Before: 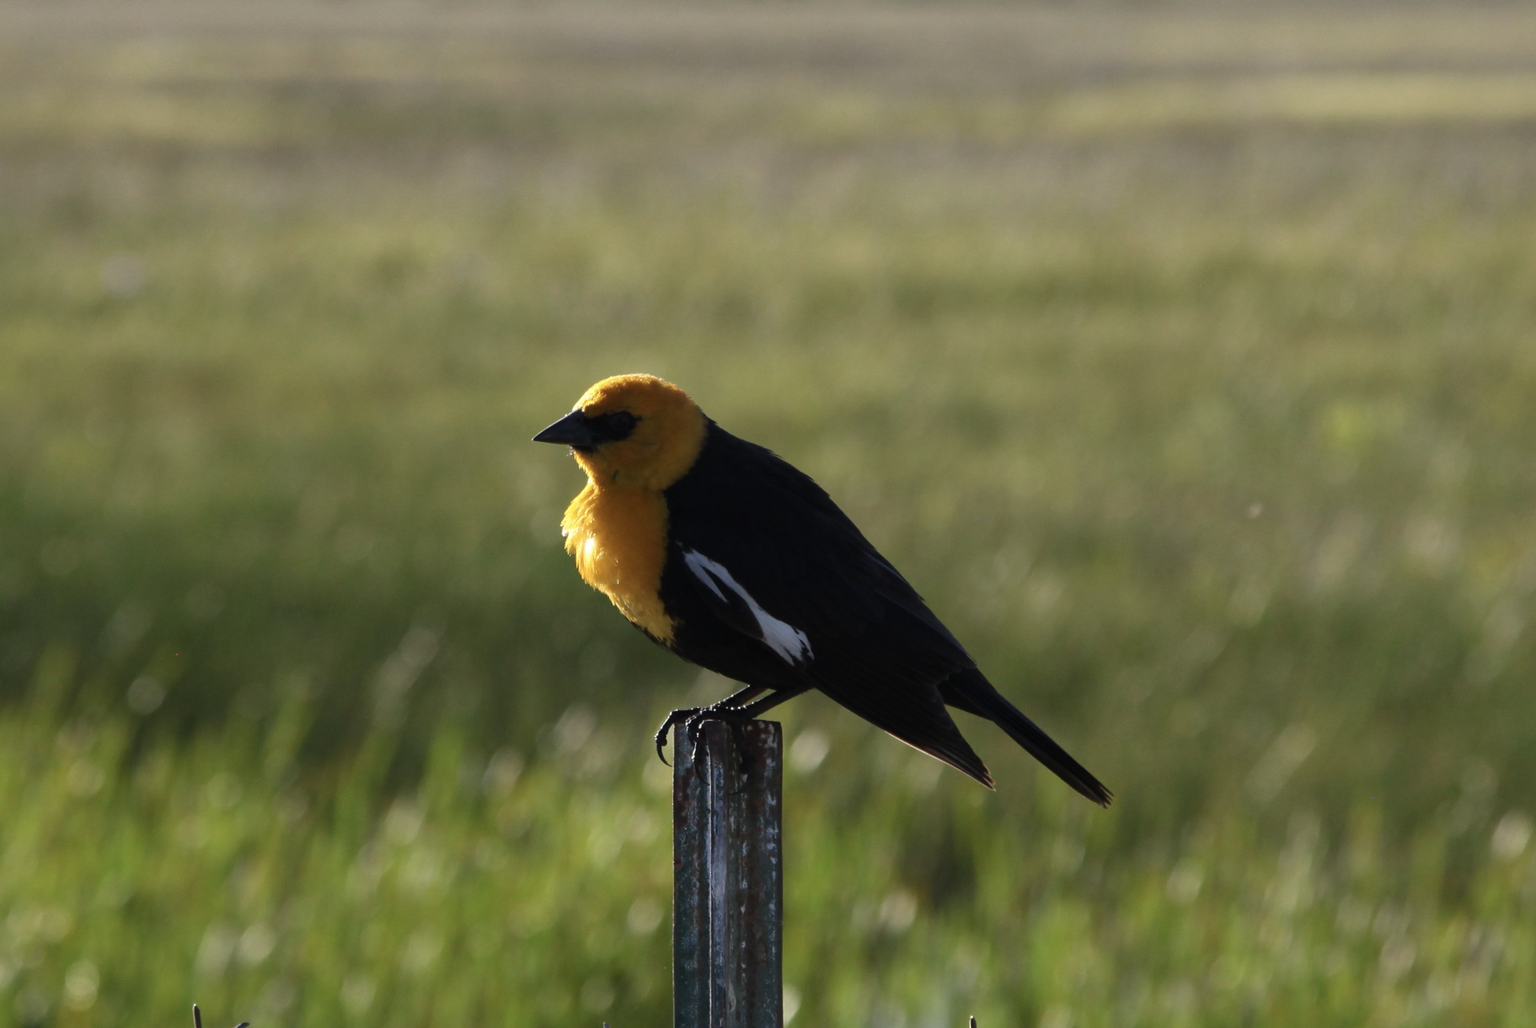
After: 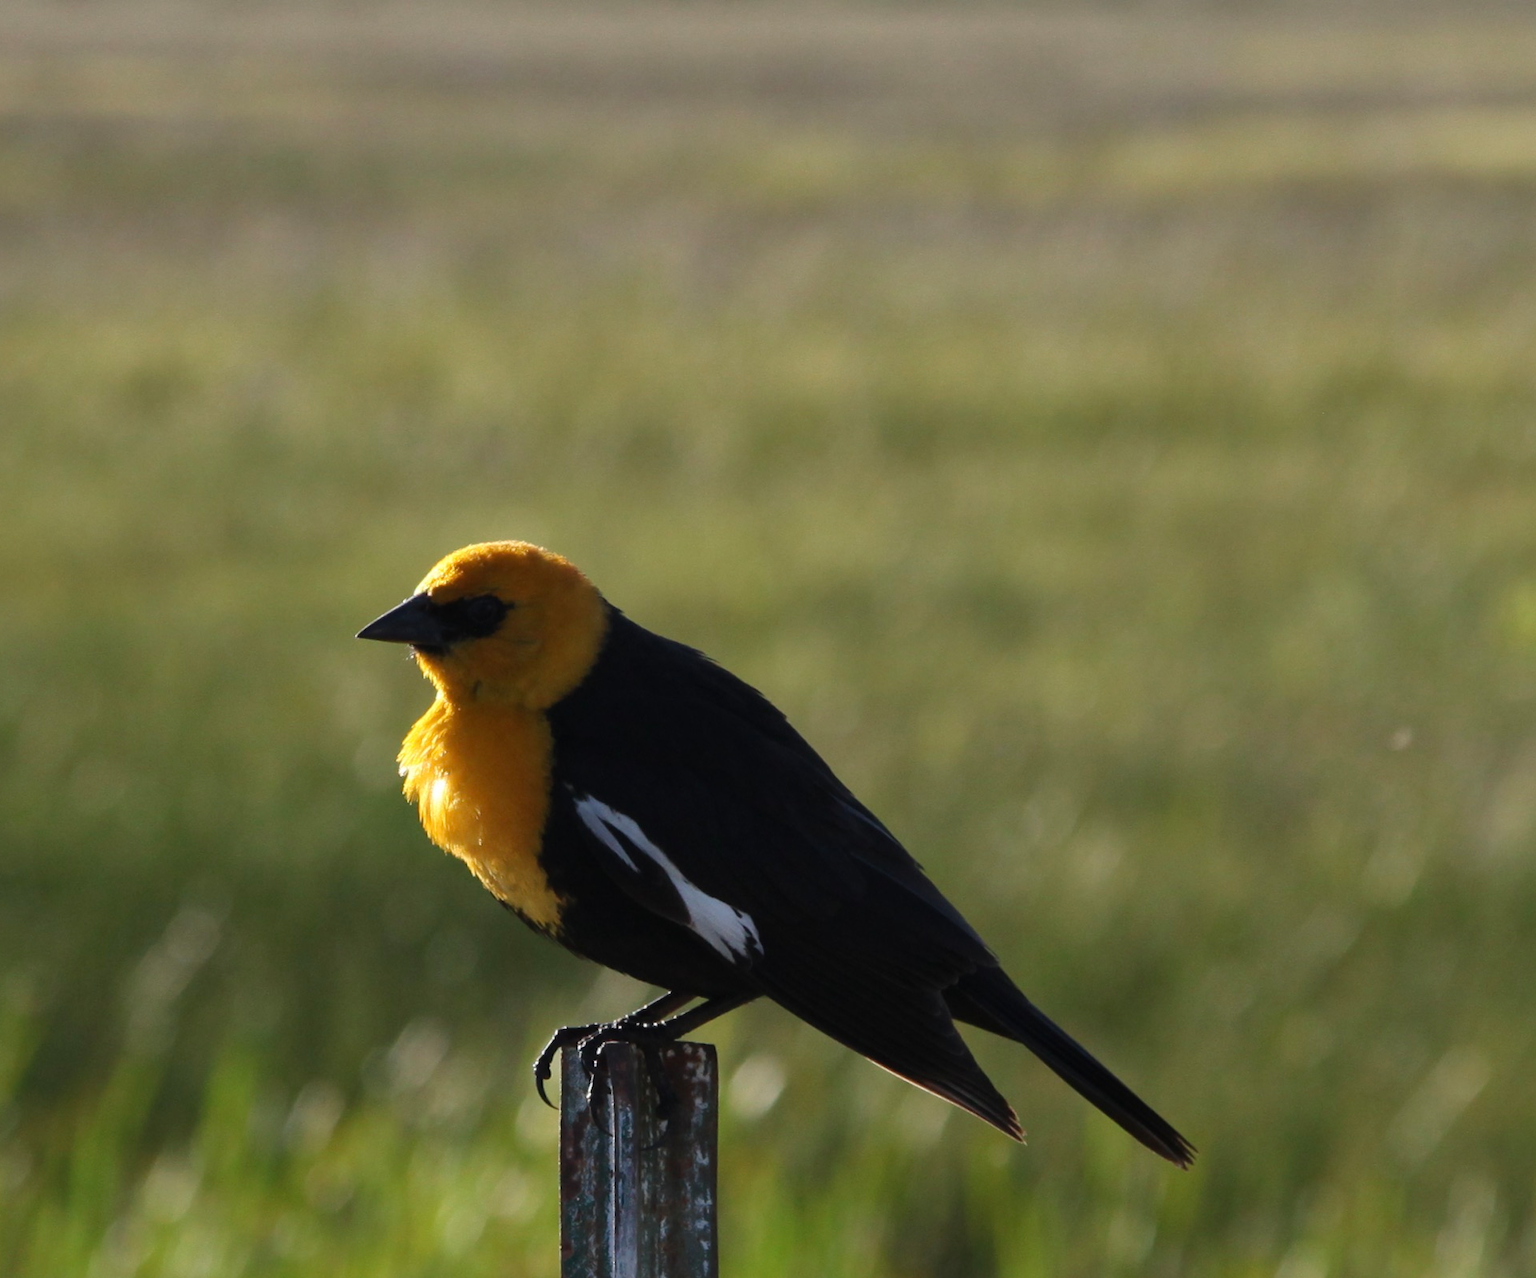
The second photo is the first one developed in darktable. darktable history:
crop: left 18.651%, right 12.204%, bottom 14.036%
shadows and highlights: shadows 24.21, highlights -77.11, soften with gaussian
